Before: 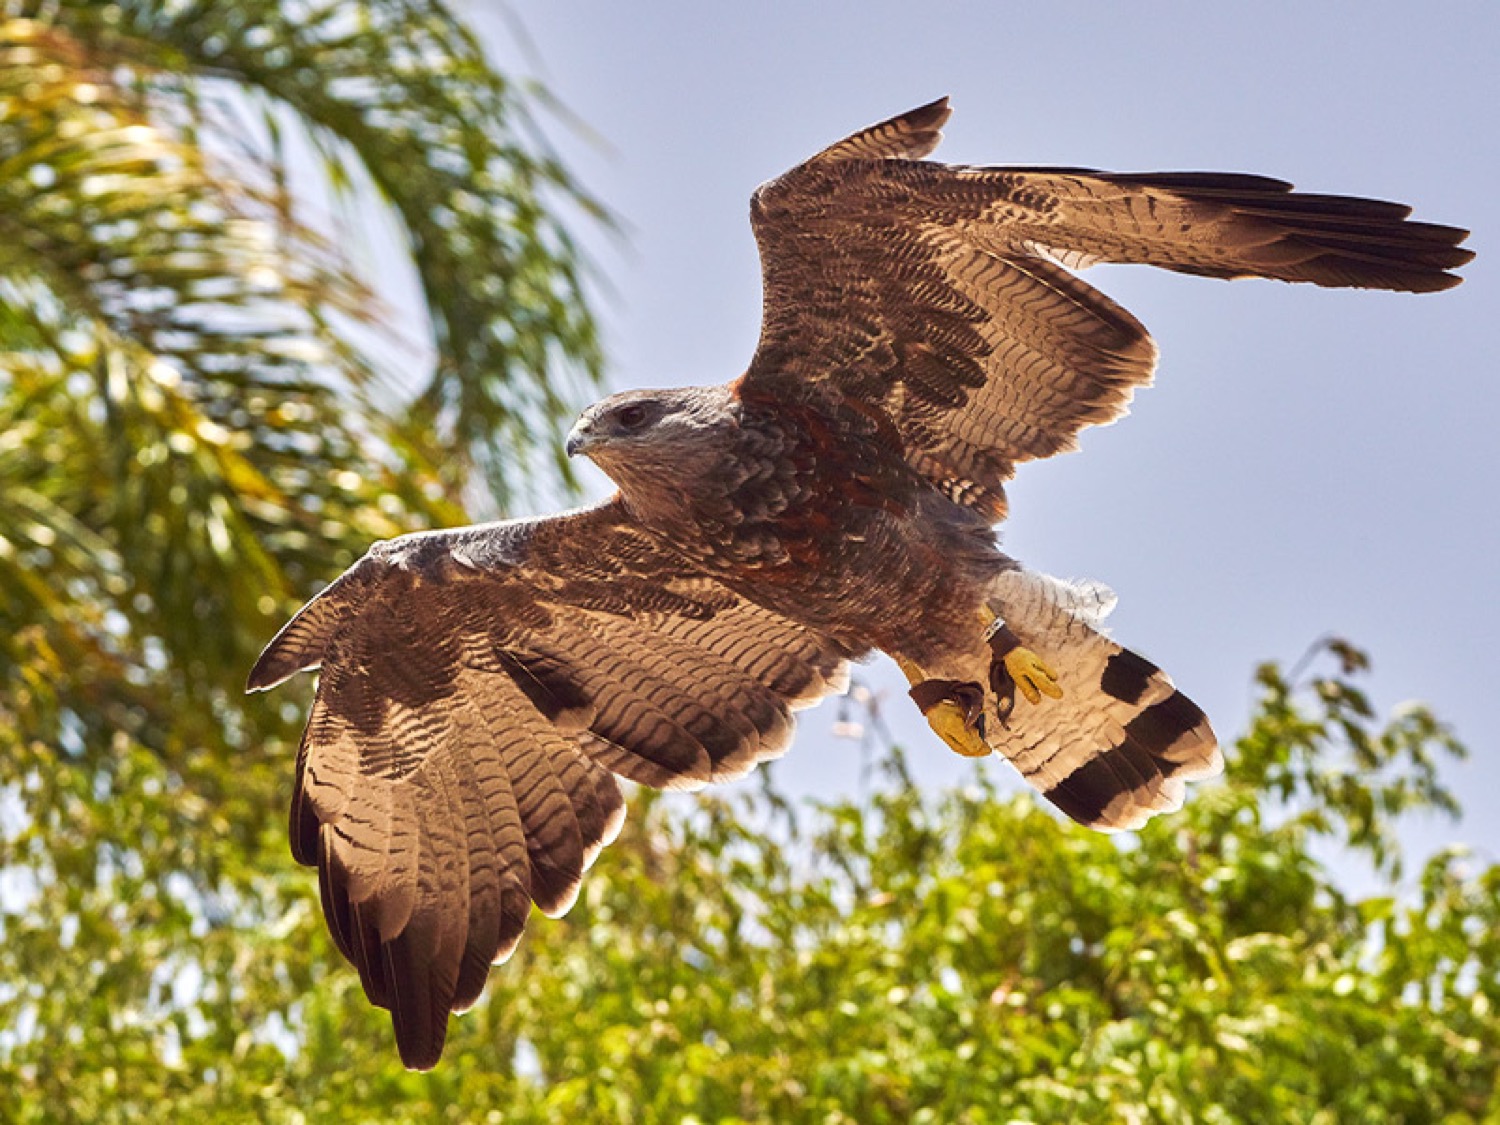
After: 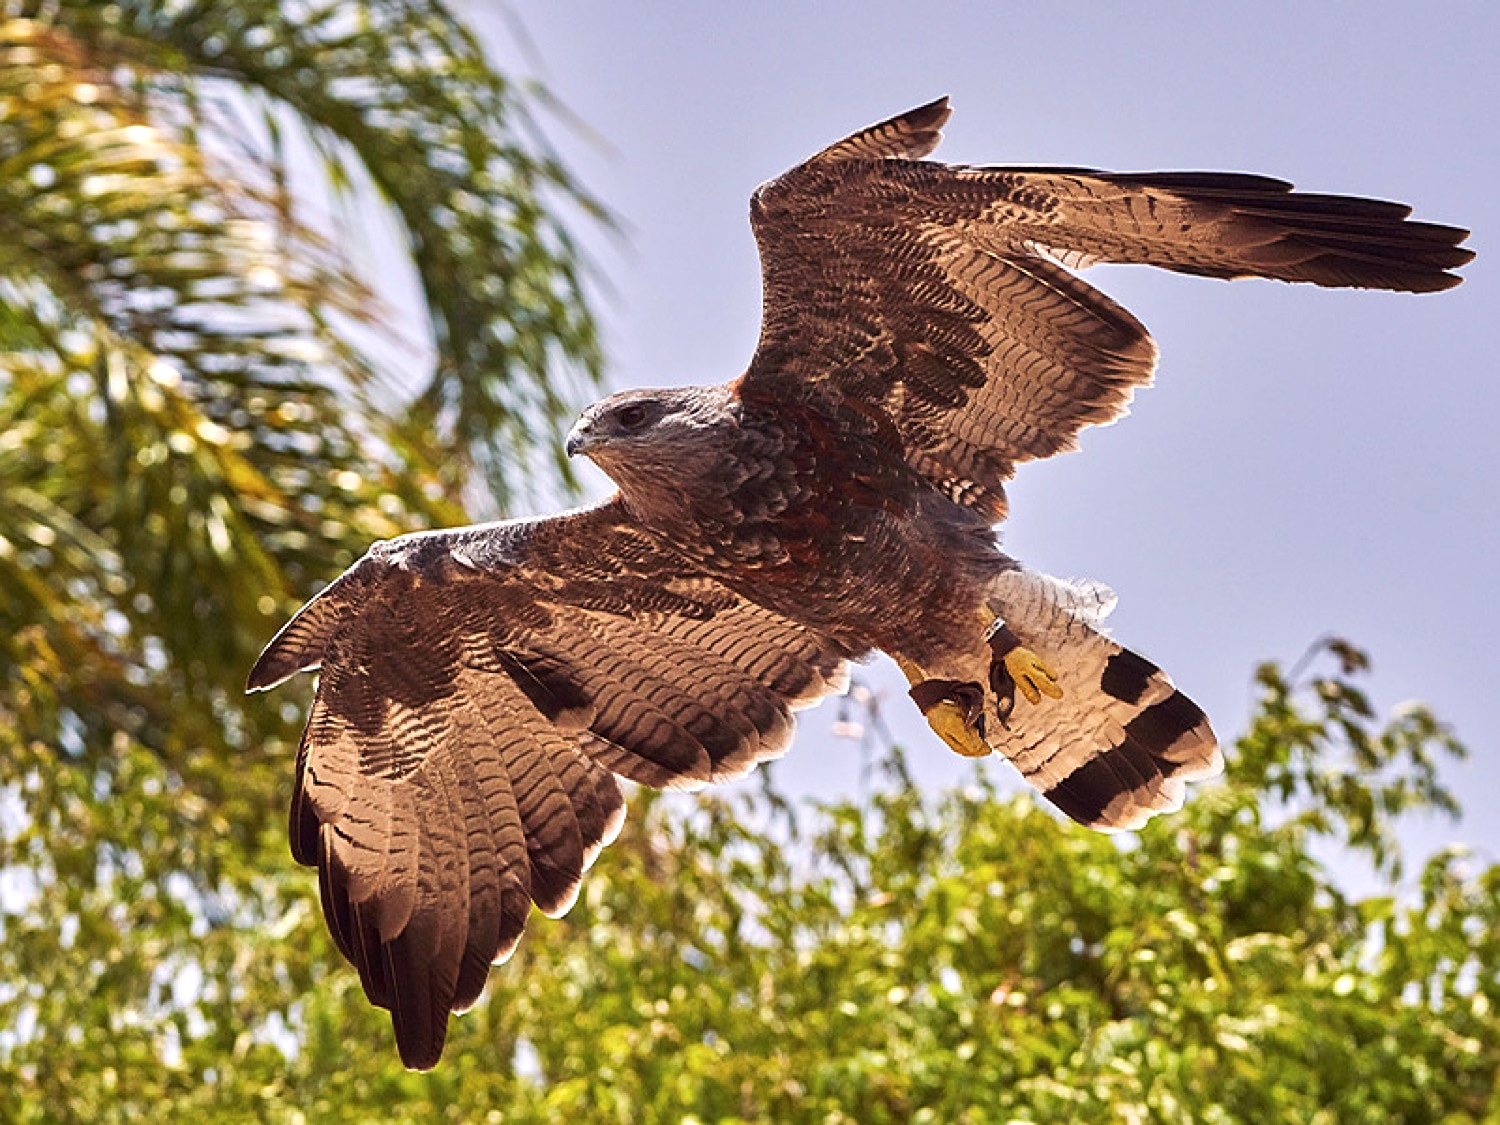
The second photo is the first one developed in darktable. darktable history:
contrast brightness saturation: saturation -0.05
sharpen: on, module defaults
color correction: highlights a* 3.12, highlights b* -1.55, shadows a* -0.101, shadows b* 2.52, saturation 0.98
color balance: gamma [0.9, 0.988, 0.975, 1.025], gain [1.05, 1, 1, 1]
